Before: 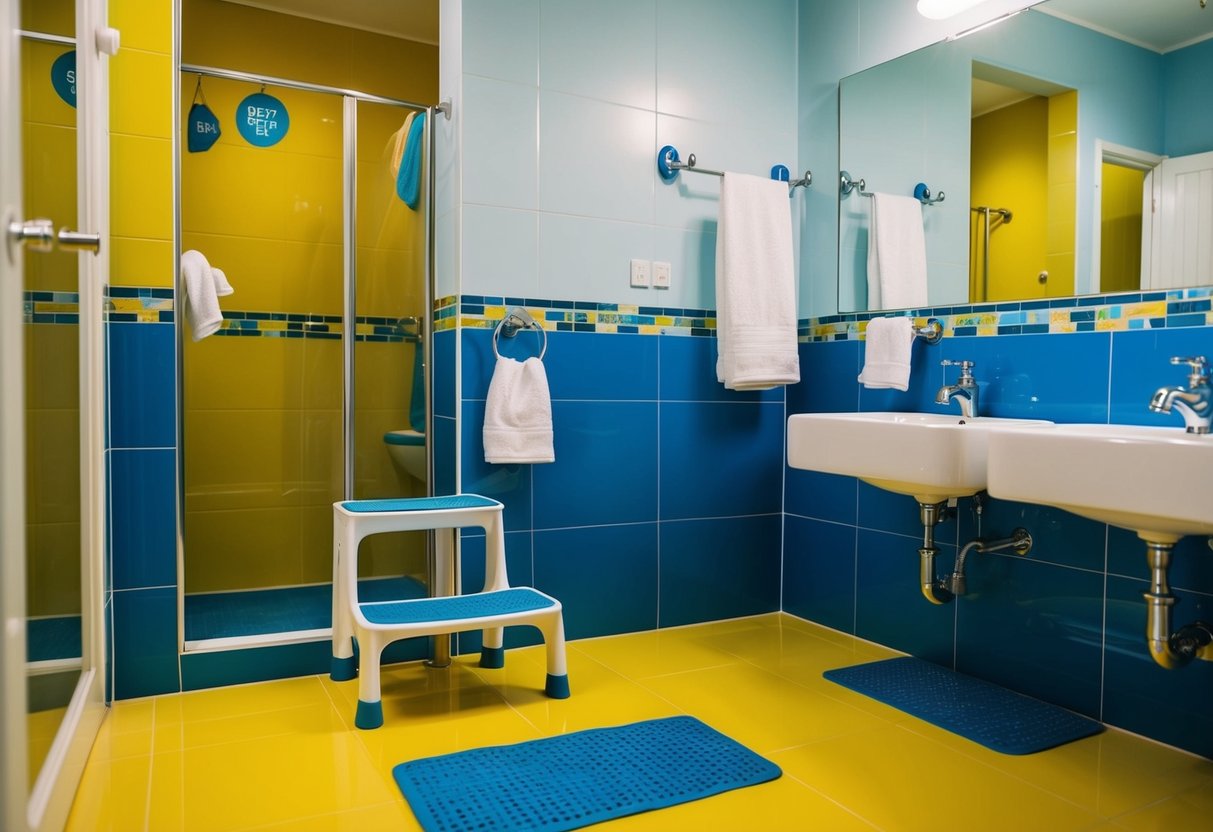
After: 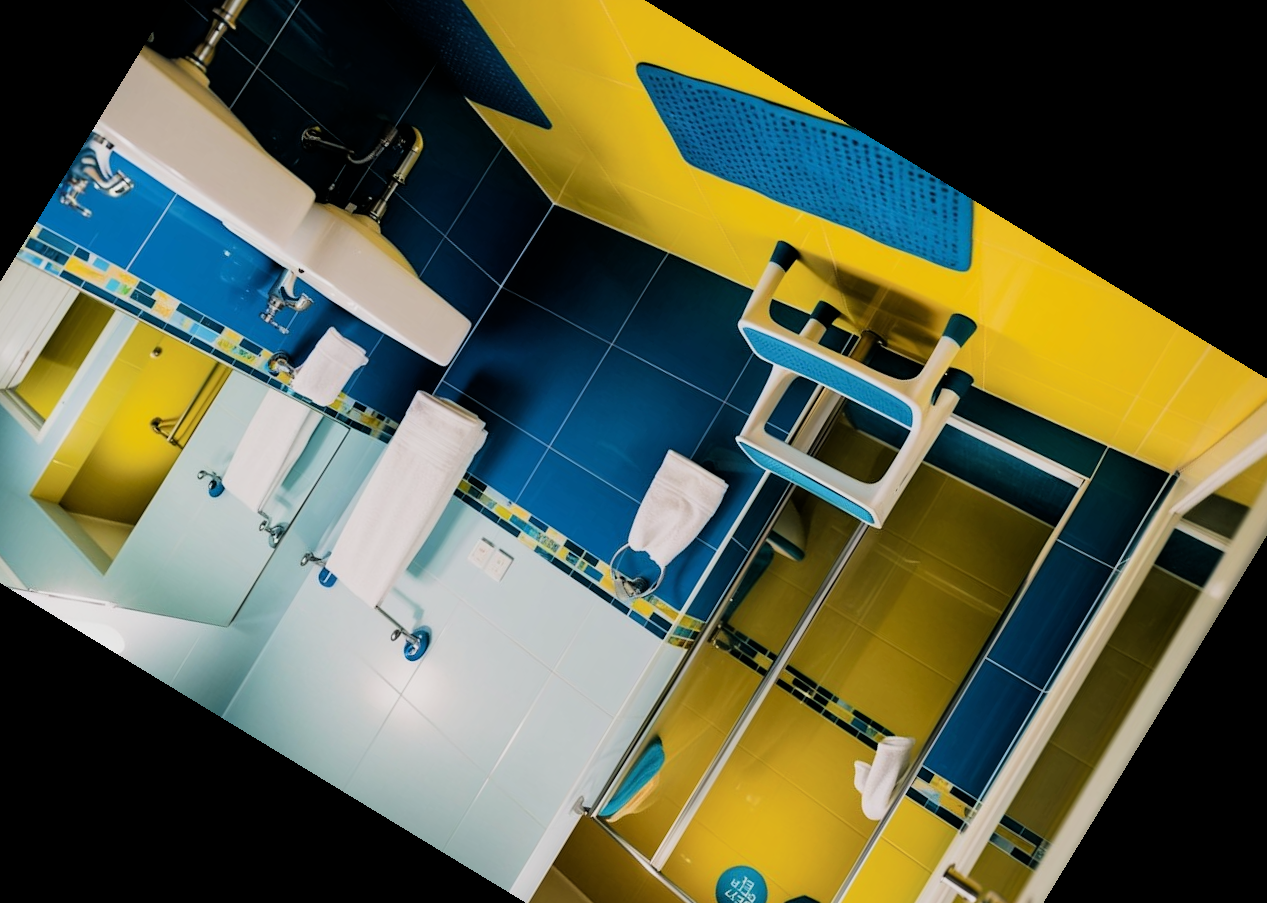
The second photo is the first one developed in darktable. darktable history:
tone equalizer: on, module defaults
filmic rgb: black relative exposure -5 EV, hardness 2.88, contrast 1.4, highlights saturation mix -30%
crop and rotate: angle 148.68°, left 9.111%, top 15.603%, right 4.588%, bottom 17.041%
